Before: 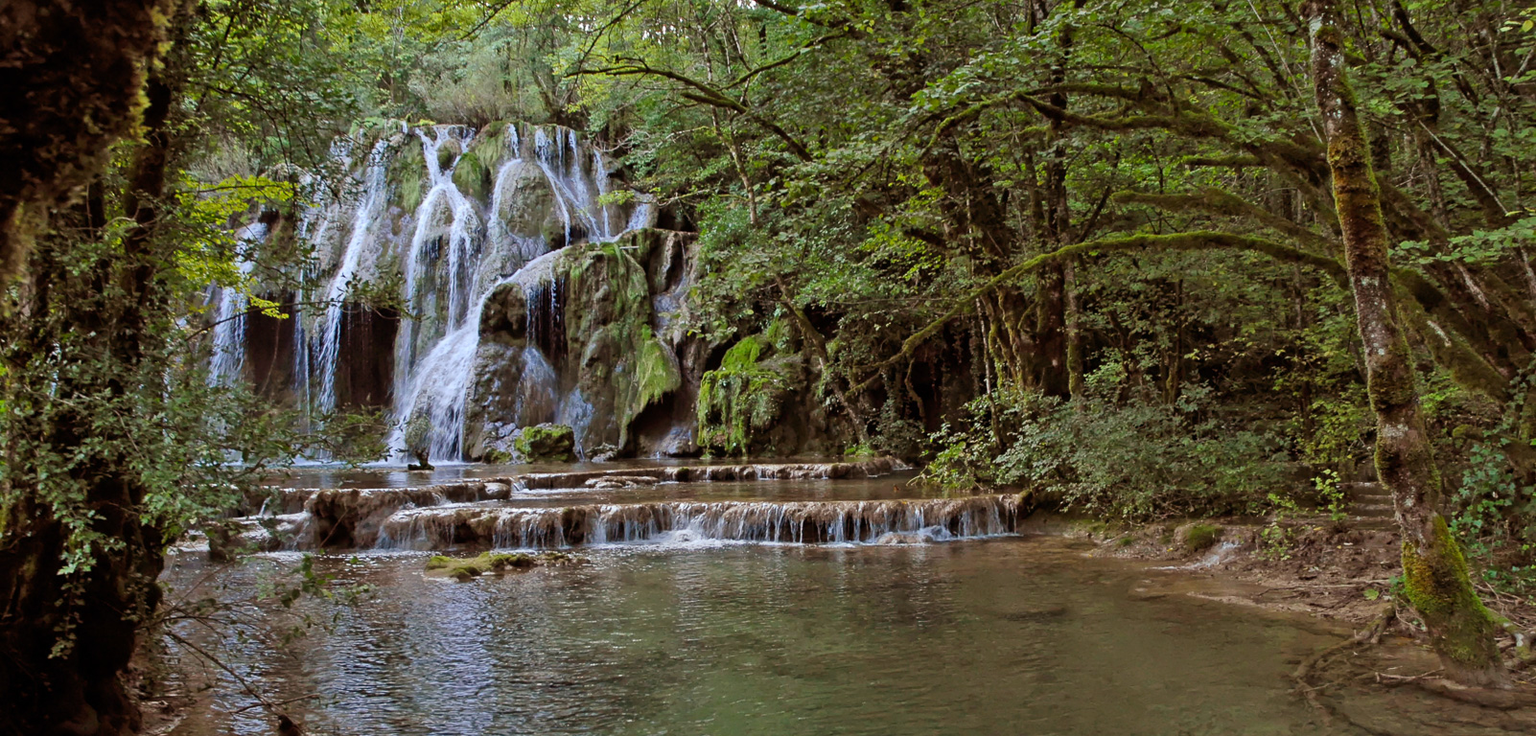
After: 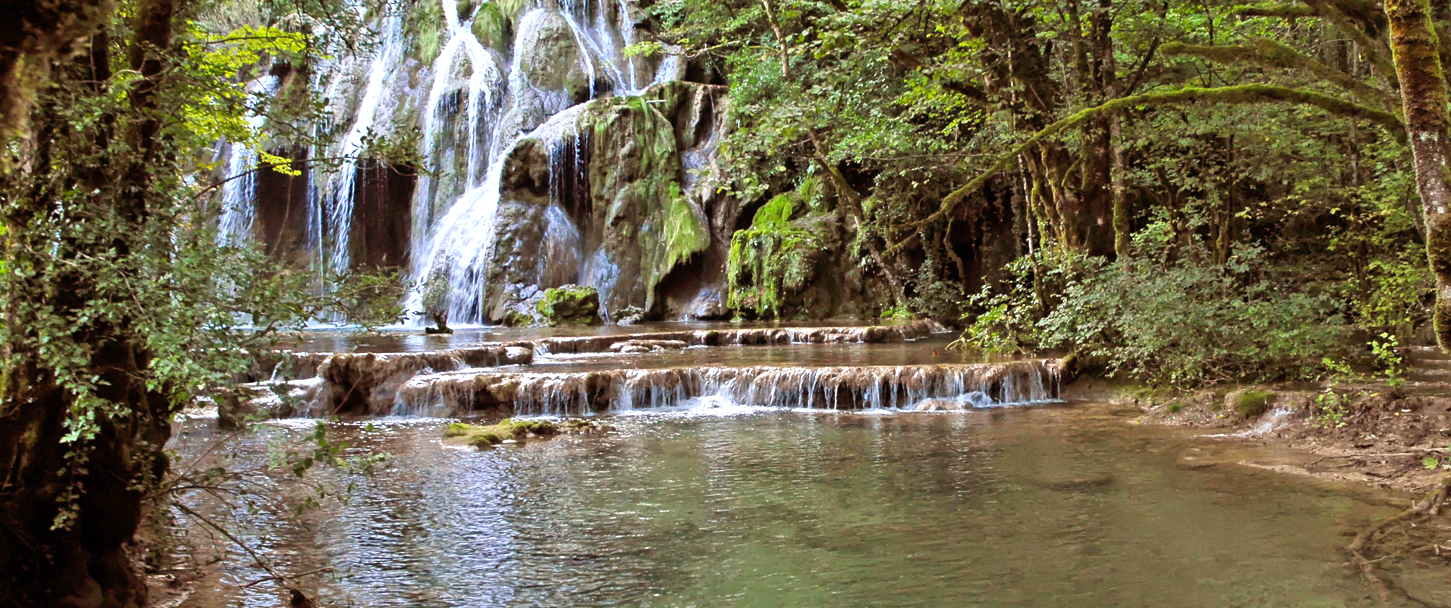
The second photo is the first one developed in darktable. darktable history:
crop: top 20.45%, right 9.419%, bottom 0.259%
exposure: exposure 0.916 EV, compensate exposure bias true, compensate highlight preservation false
